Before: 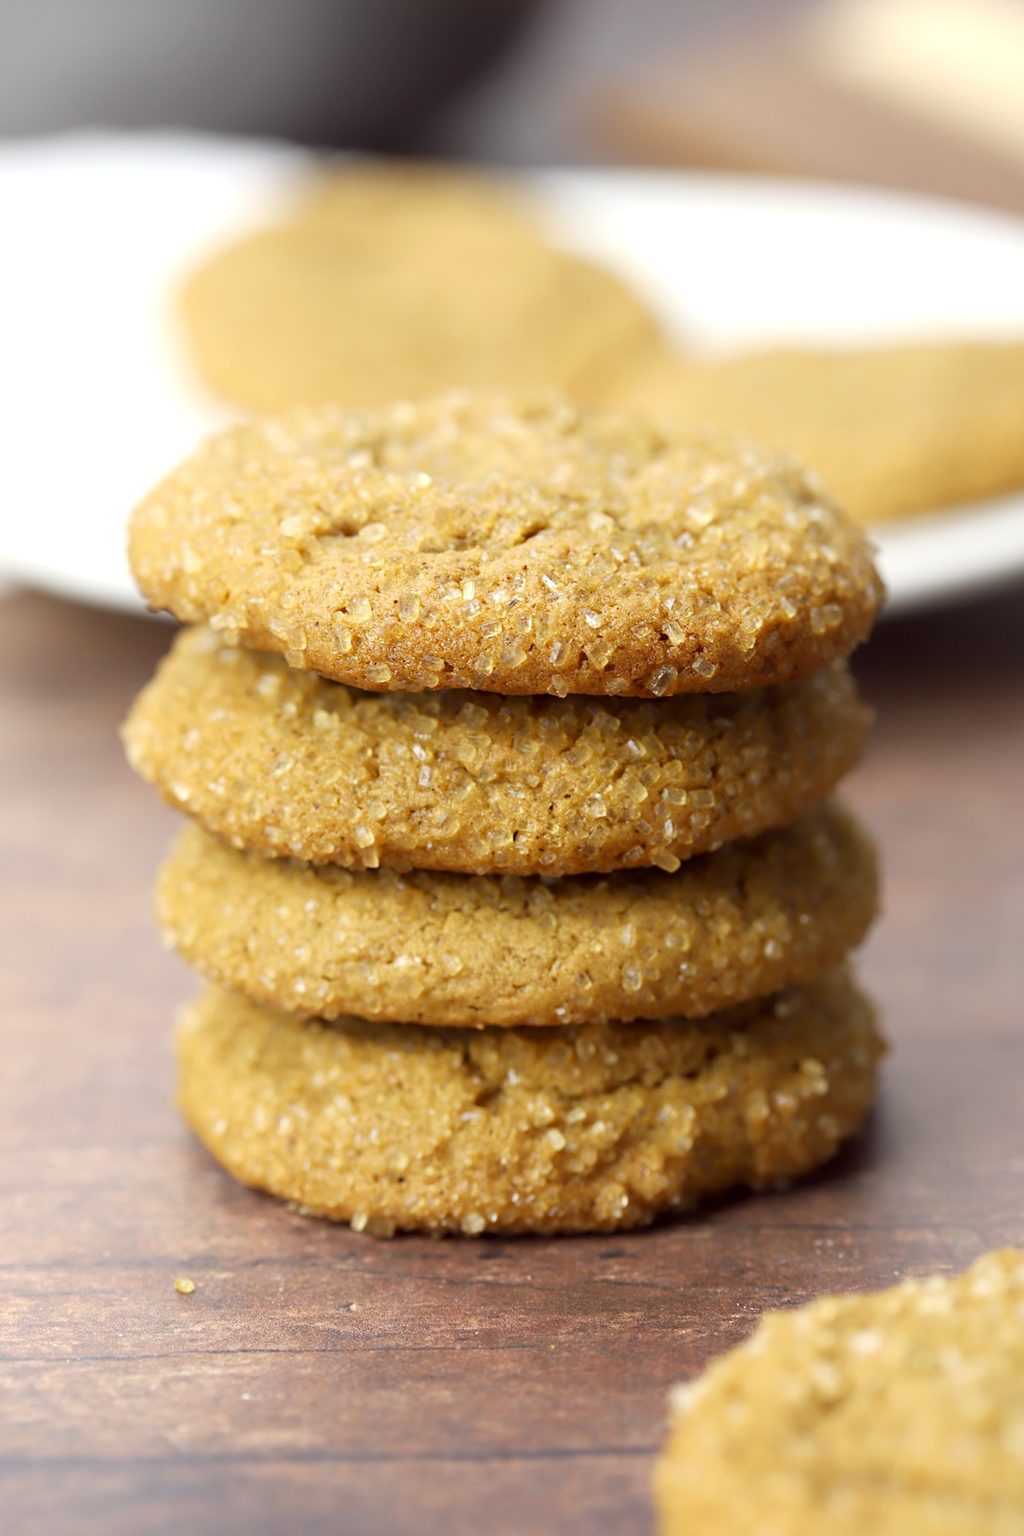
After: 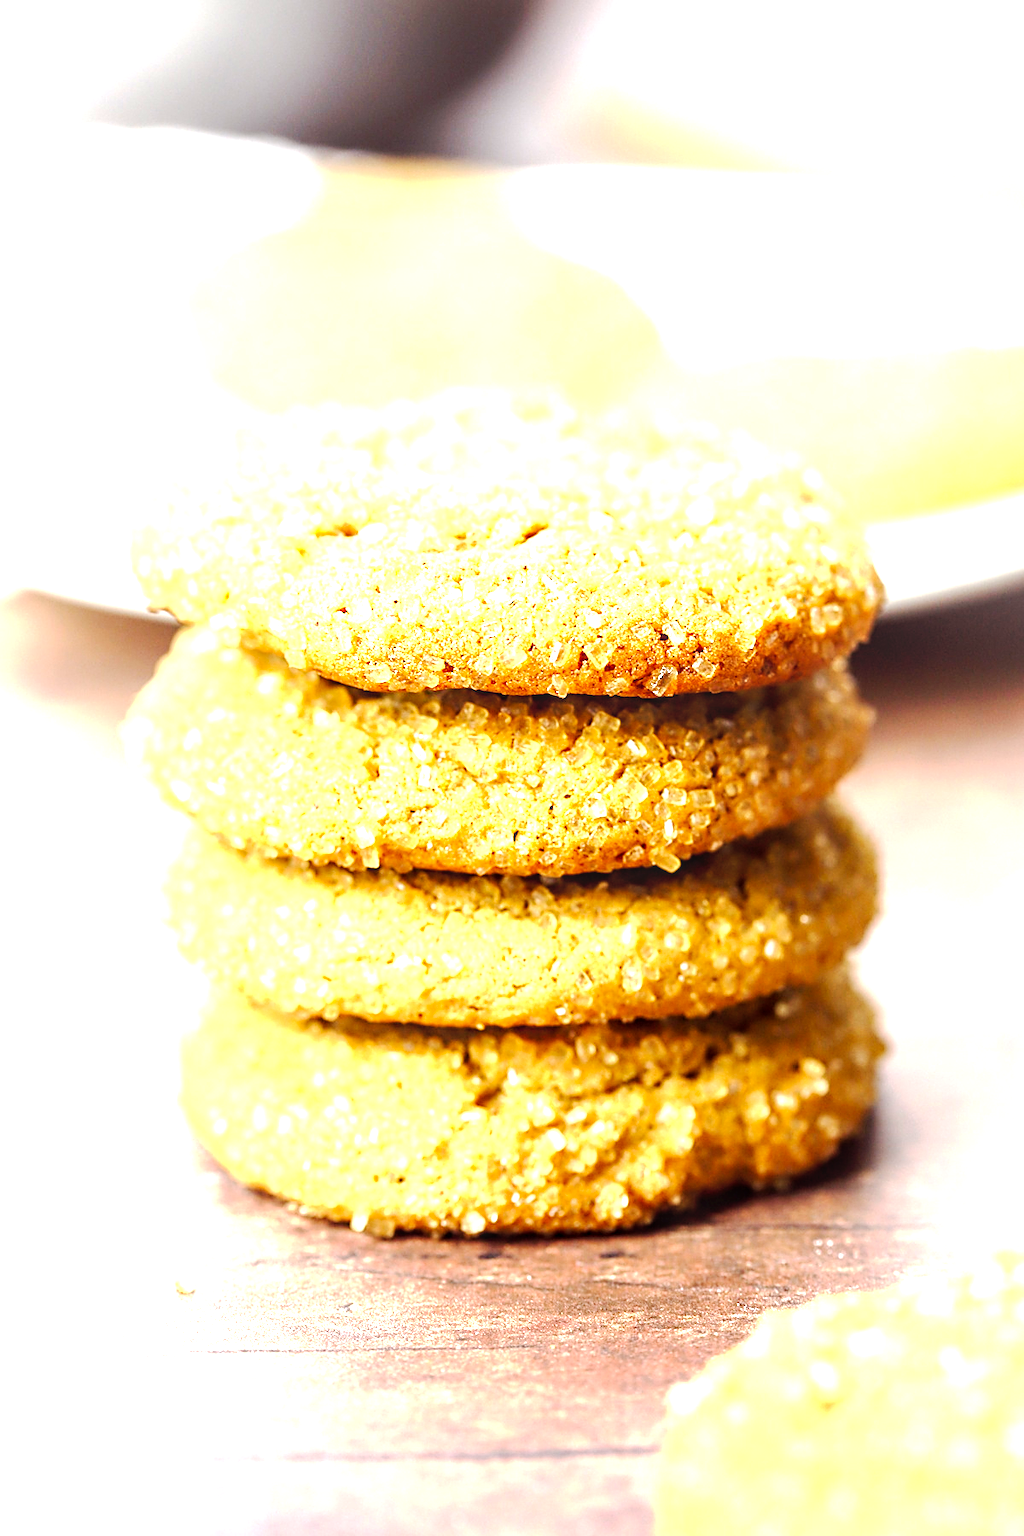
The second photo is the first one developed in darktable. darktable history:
sharpen: on, module defaults
exposure: black level correction 0.001, exposure 1.822 EV, compensate exposure bias true, compensate highlight preservation false
local contrast: detail 130%
tone curve: curves: ch0 [(0, 0) (0.003, 0.007) (0.011, 0.008) (0.025, 0.007) (0.044, 0.009) (0.069, 0.012) (0.1, 0.02) (0.136, 0.035) (0.177, 0.06) (0.224, 0.104) (0.277, 0.16) (0.335, 0.228) (0.399, 0.308) (0.468, 0.418) (0.543, 0.525) (0.623, 0.635) (0.709, 0.723) (0.801, 0.802) (0.898, 0.889) (1, 1)], preserve colors none
